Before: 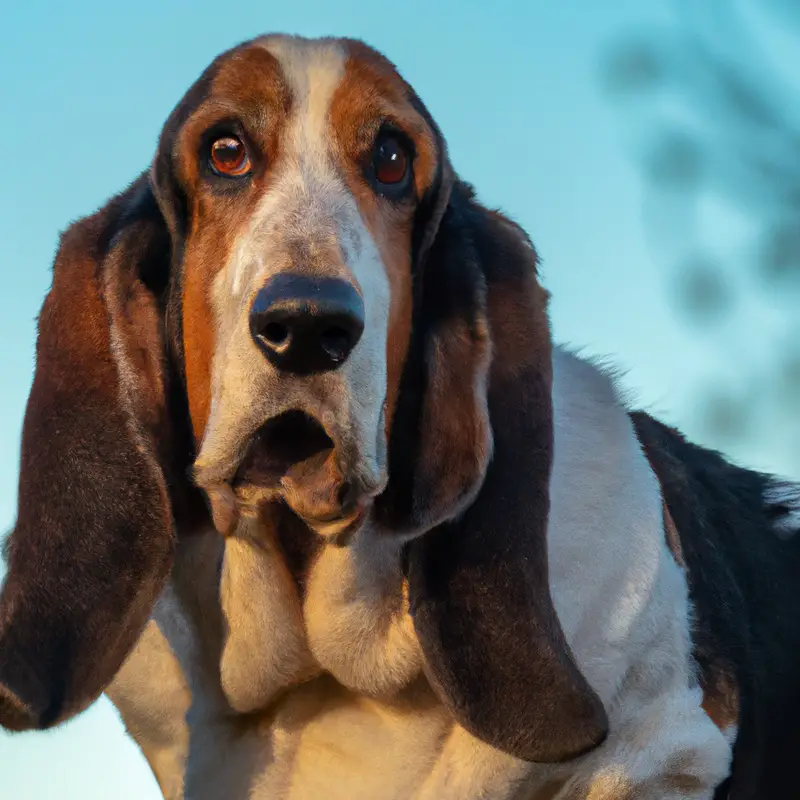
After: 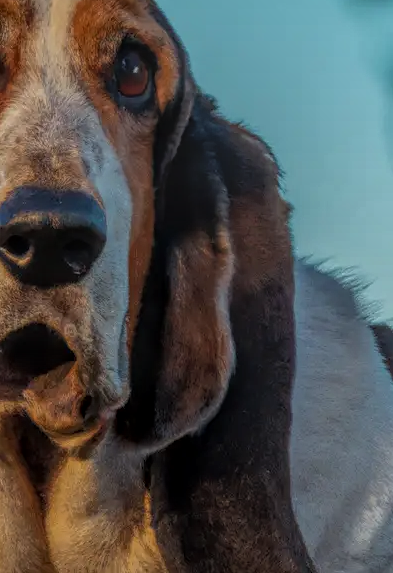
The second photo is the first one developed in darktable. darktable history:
exposure: exposure -0.488 EV, compensate highlight preservation false
crop: left 32.362%, top 10.977%, right 18.477%, bottom 17.378%
local contrast: highlights 20%, shadows 28%, detail 199%, midtone range 0.2
